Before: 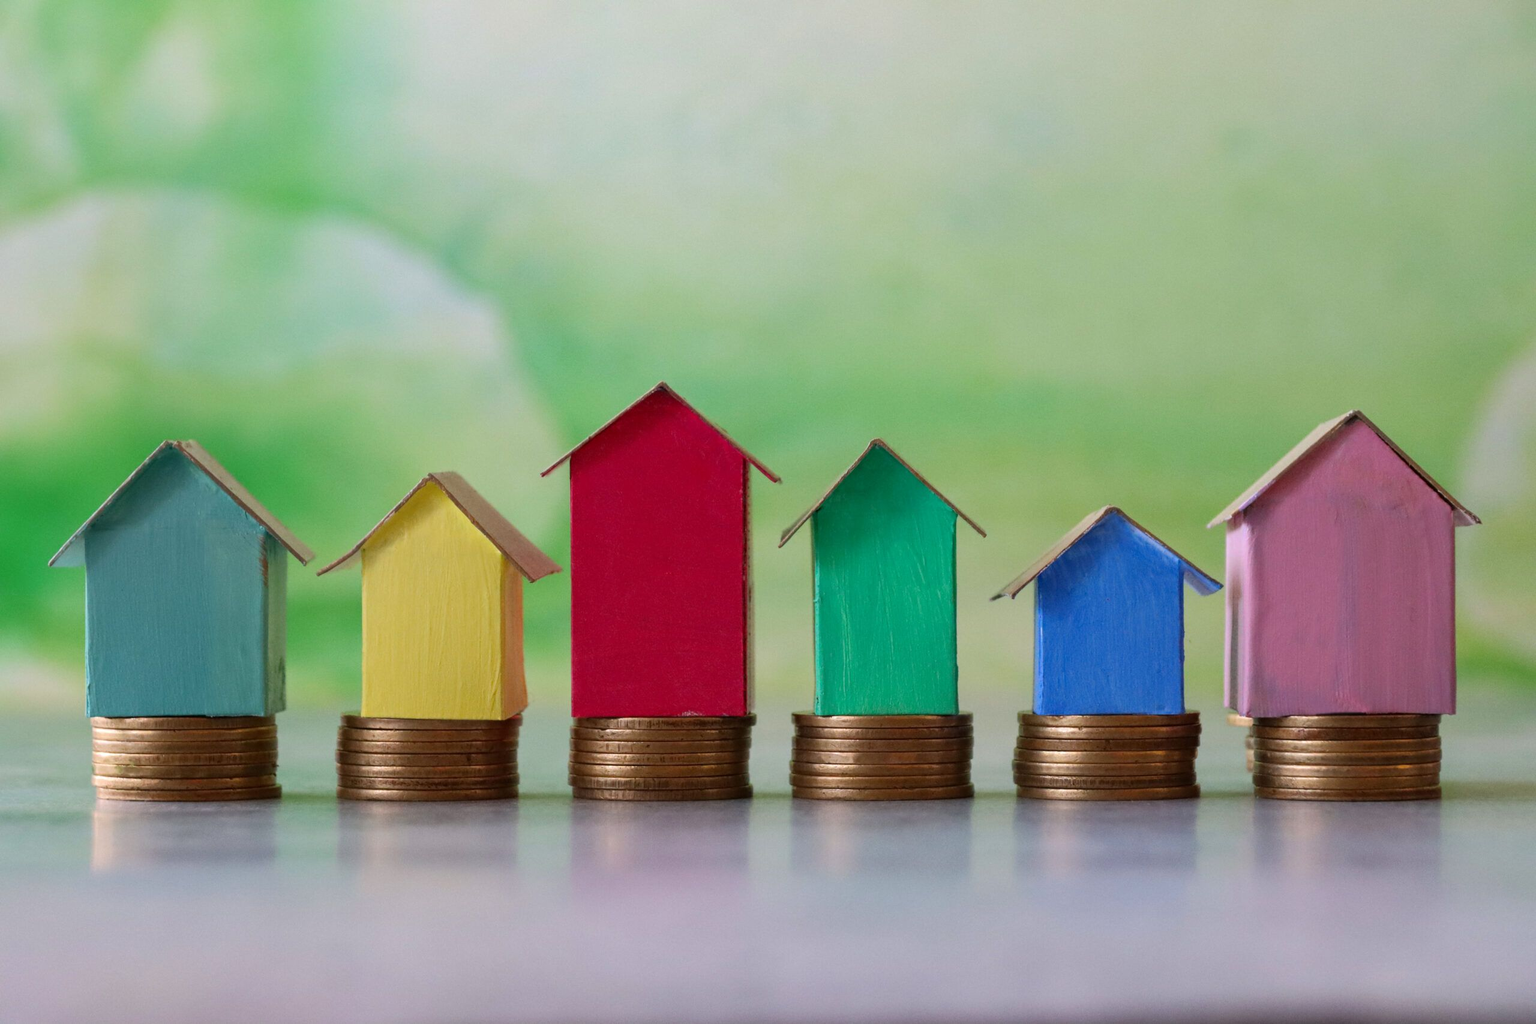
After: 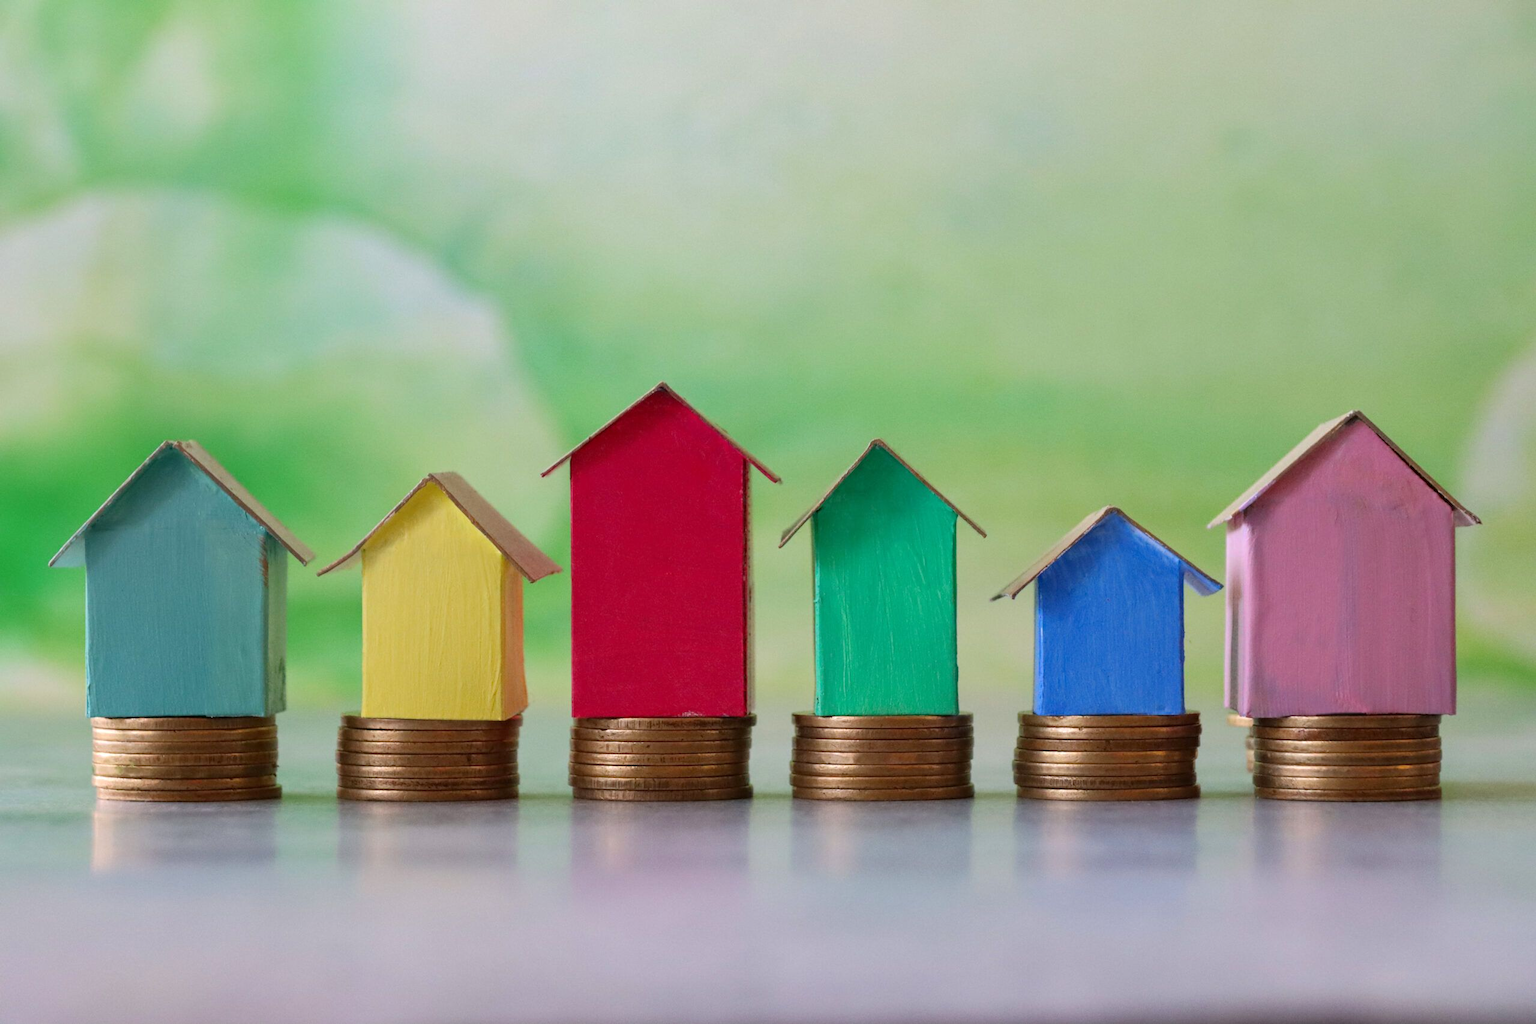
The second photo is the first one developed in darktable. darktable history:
tone equalizer: -7 EV 0.151 EV, -6 EV 0.563 EV, -5 EV 1.14 EV, -4 EV 1.33 EV, -3 EV 1.12 EV, -2 EV 0.6 EV, -1 EV 0.15 EV, smoothing diameter 24.88%, edges refinement/feathering 7.01, preserve details guided filter
